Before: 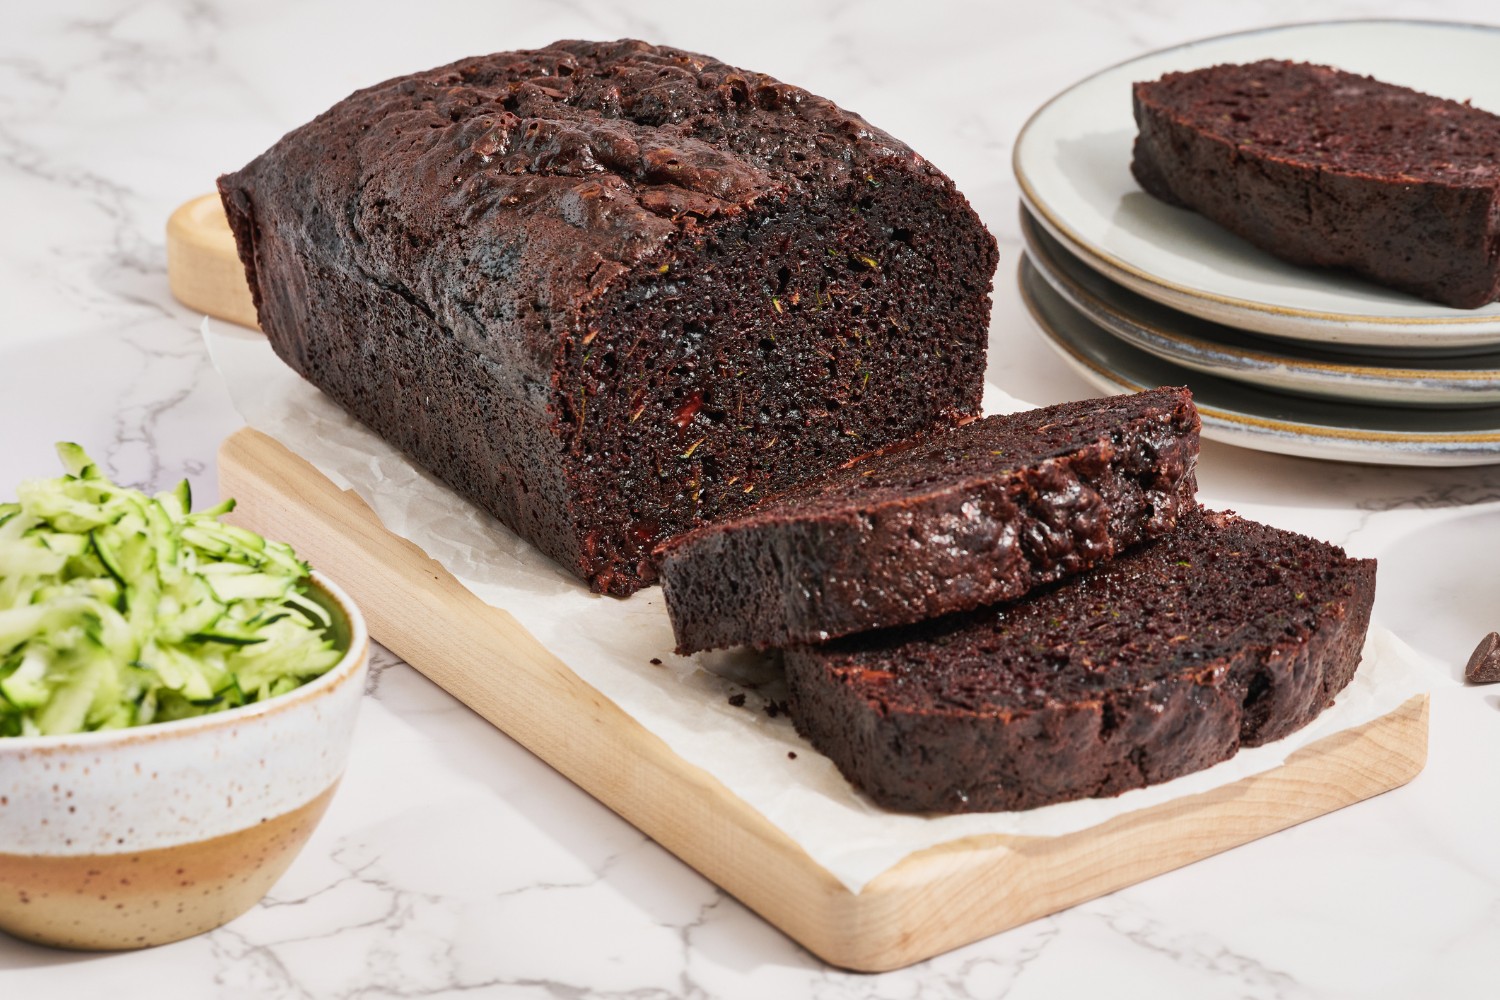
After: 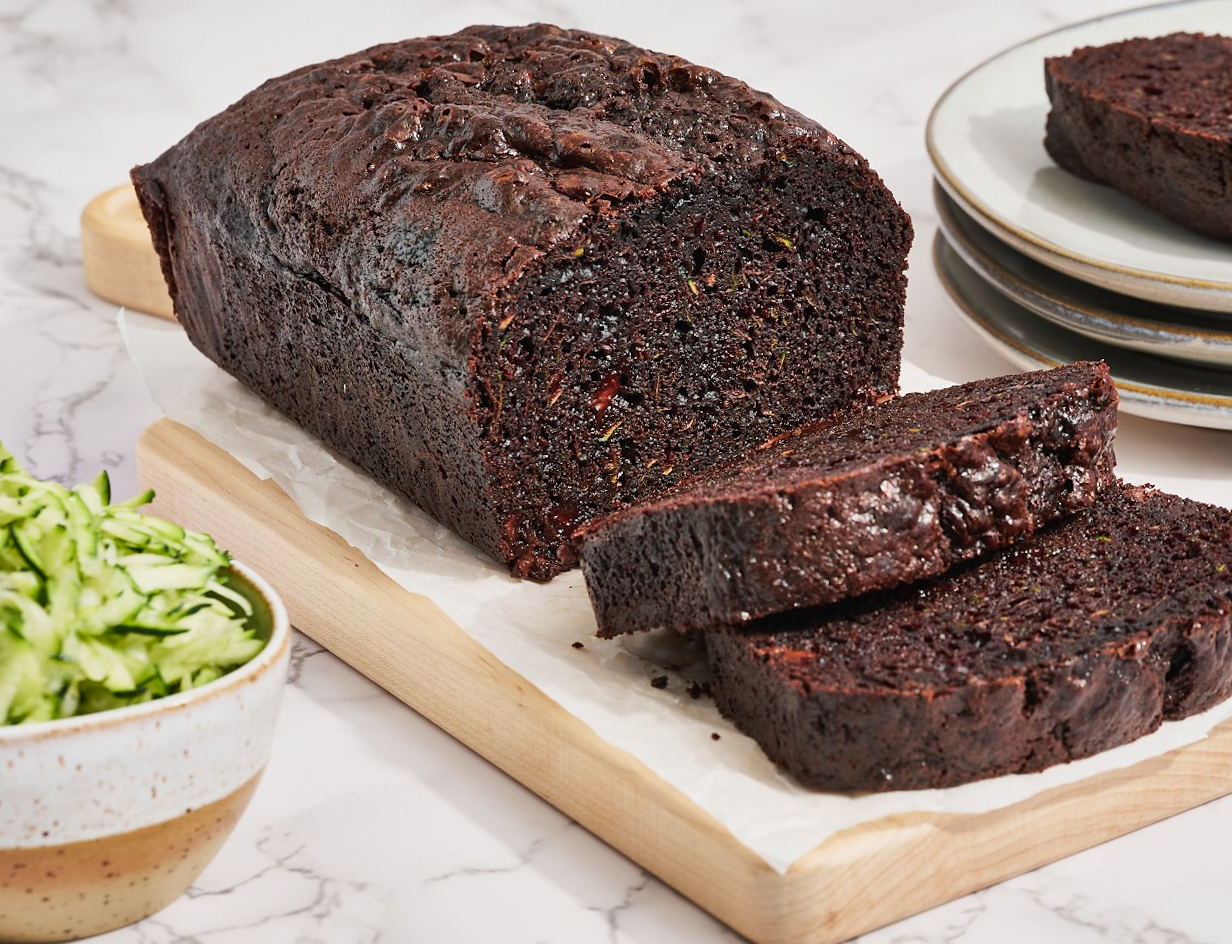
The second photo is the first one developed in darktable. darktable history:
sharpen: radius 1, threshold 1
crop and rotate: angle 1°, left 4.281%, top 0.642%, right 11.383%, bottom 2.486%
shadows and highlights: shadows 37.27, highlights -28.18, soften with gaussian
